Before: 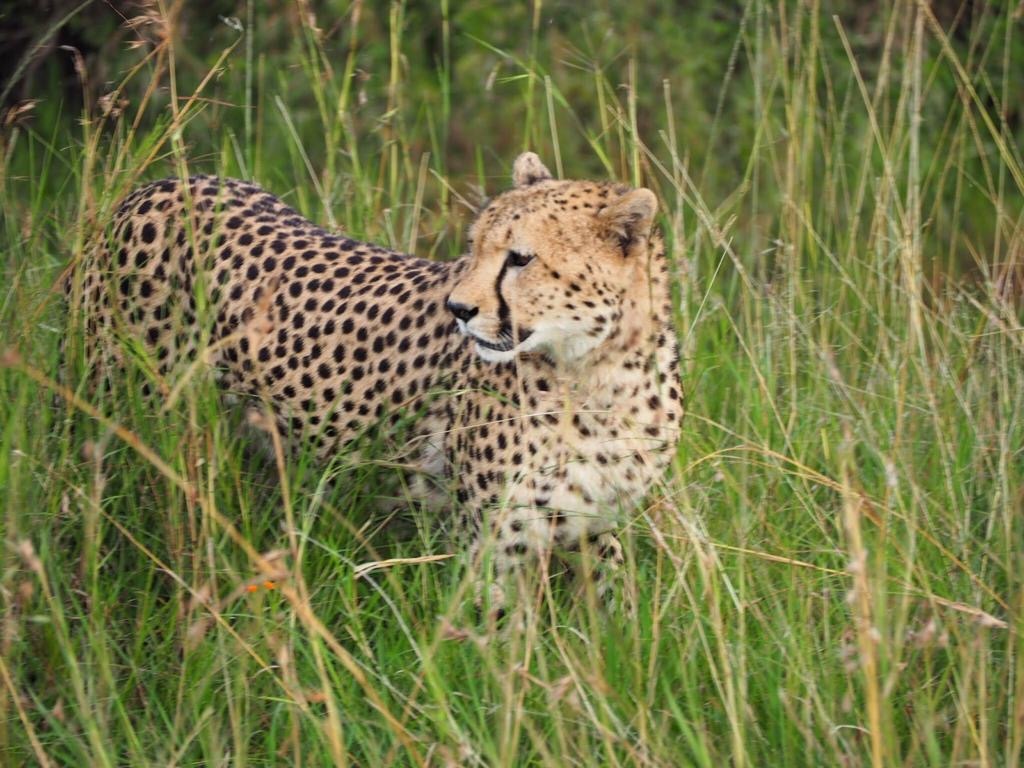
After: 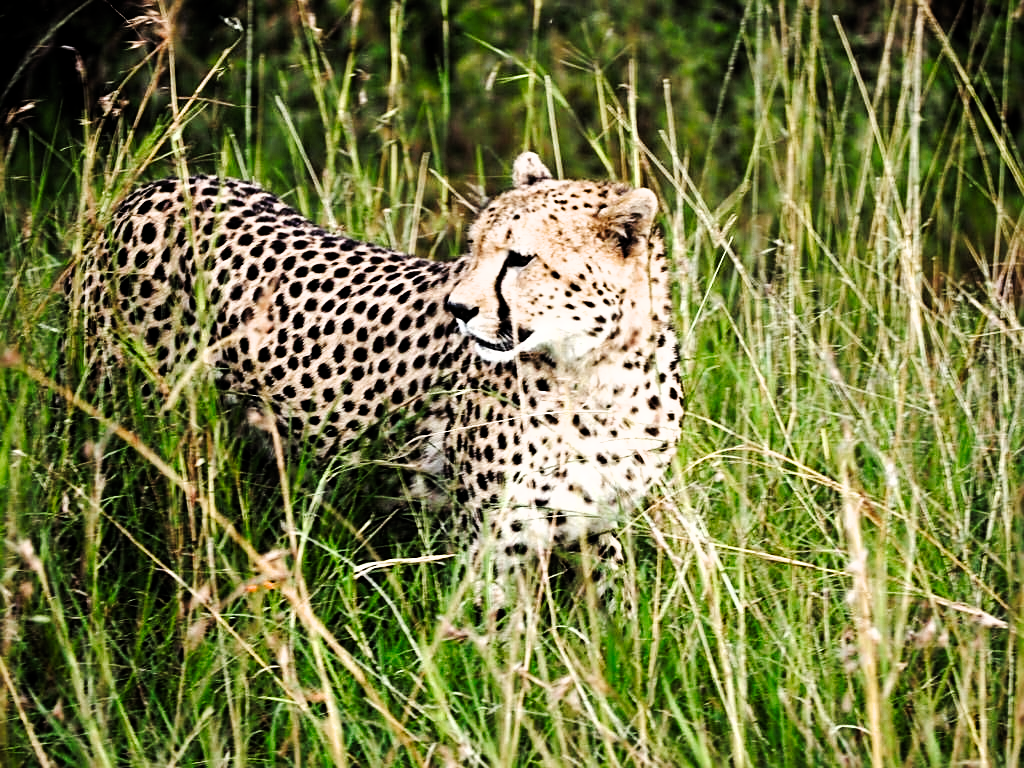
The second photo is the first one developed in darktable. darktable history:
tone equalizer: -8 EV -0.55 EV
sharpen: on, module defaults
tone curve: curves: ch0 [(0, 0) (0.126, 0.061) (0.338, 0.285) (0.494, 0.518) (0.703, 0.762) (1, 1)]; ch1 [(0, 0) (0.364, 0.322) (0.443, 0.441) (0.5, 0.501) (0.55, 0.578) (1, 1)]; ch2 [(0, 0) (0.44, 0.424) (0.501, 0.499) (0.557, 0.564) (0.613, 0.682) (0.707, 0.746) (1, 1)], preserve colors none
filmic rgb: black relative exposure -8.23 EV, white relative exposure 2.24 EV, hardness 7.16, latitude 84.97%, contrast 1.7, highlights saturation mix -3.15%, shadows ↔ highlights balance -2.09%
